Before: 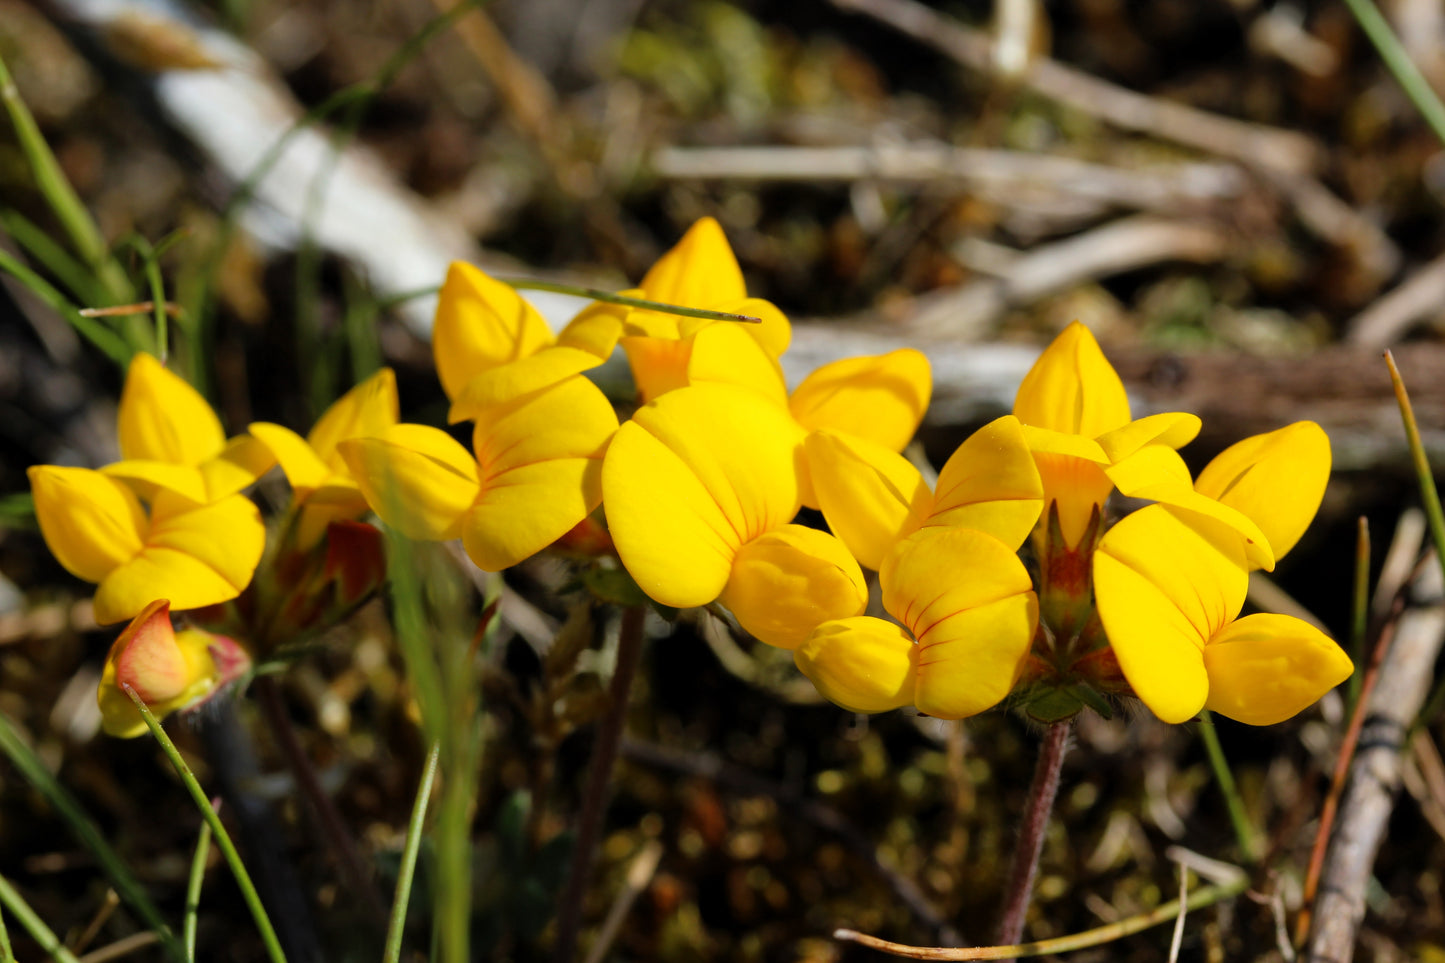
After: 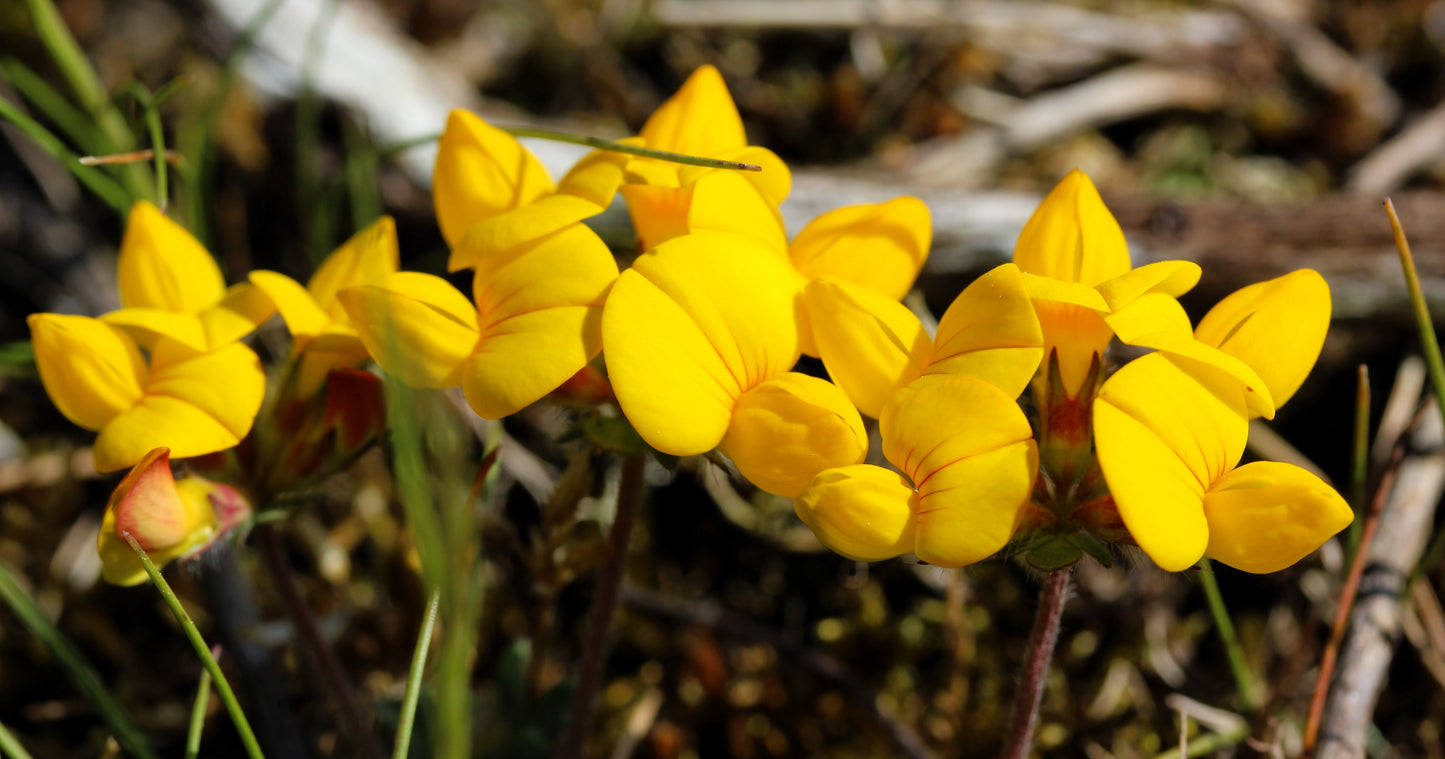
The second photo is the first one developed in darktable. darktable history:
crop and rotate: top 15.865%, bottom 5.312%
